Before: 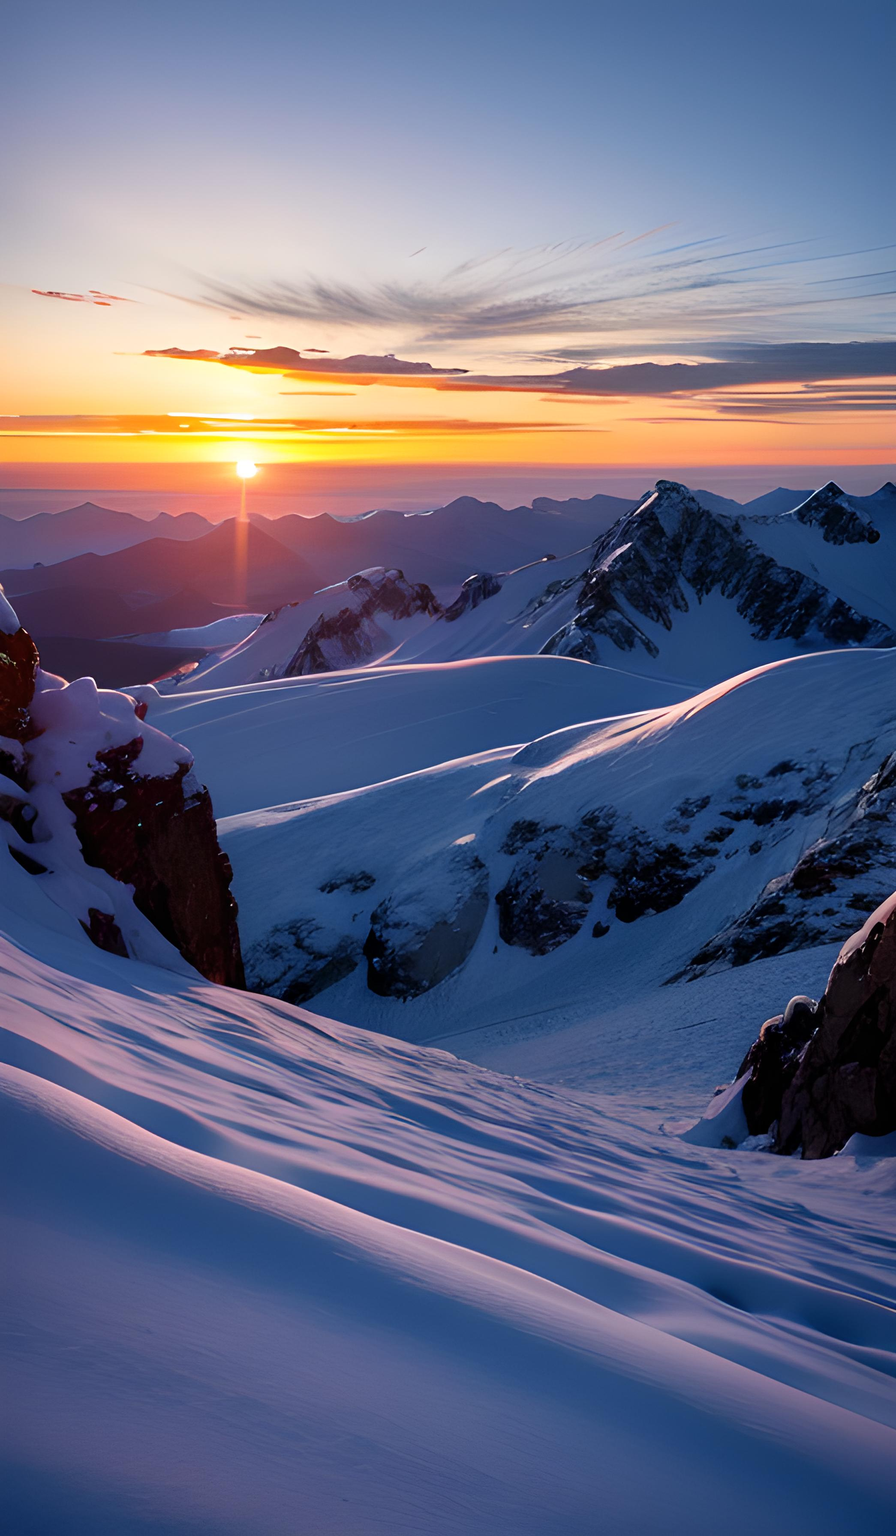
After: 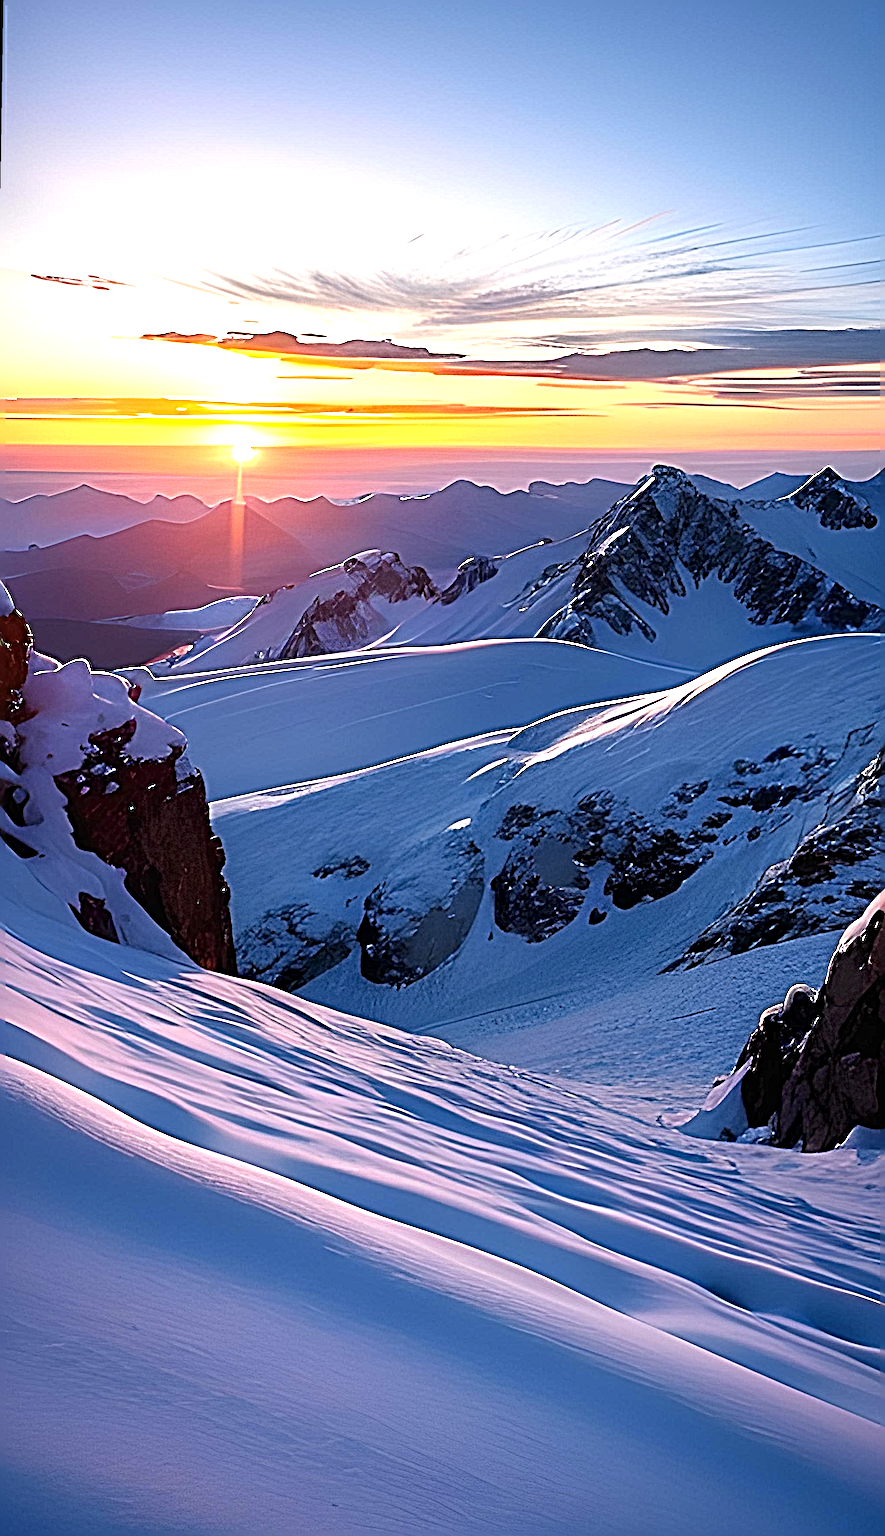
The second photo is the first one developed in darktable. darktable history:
exposure: black level correction 0, exposure 0.9 EV, compensate exposure bias true, compensate highlight preservation false
rotate and perspective: rotation 0.226°, lens shift (vertical) -0.042, crop left 0.023, crop right 0.982, crop top 0.006, crop bottom 0.994
sharpen: radius 6.3, amount 1.8, threshold 0
